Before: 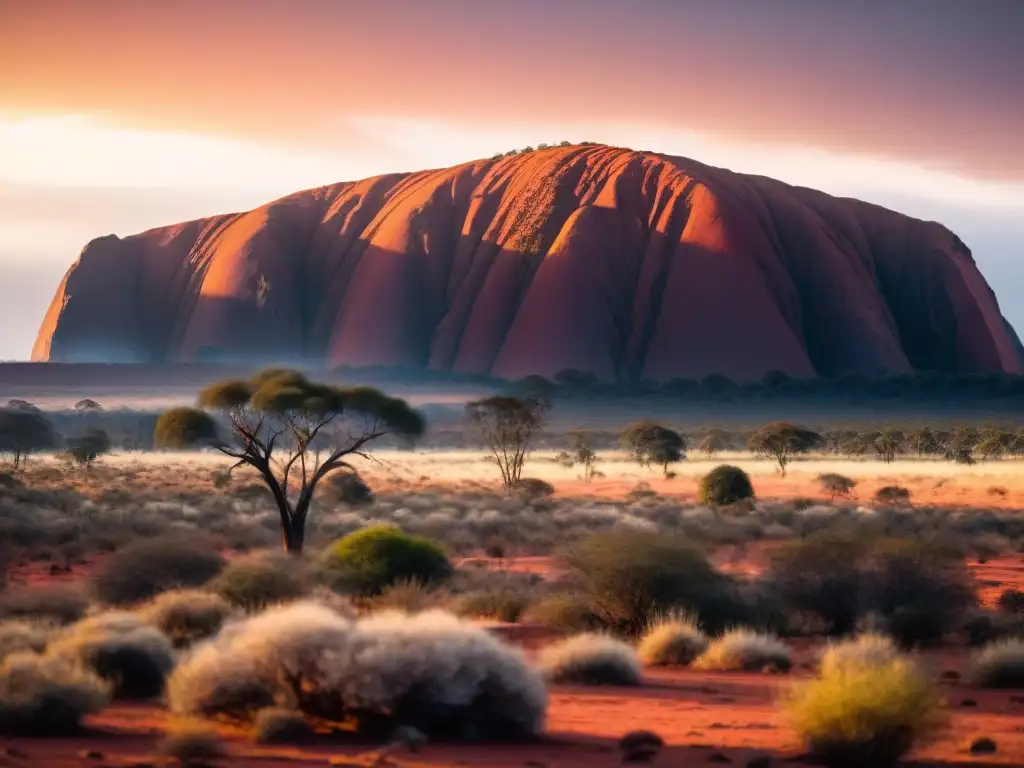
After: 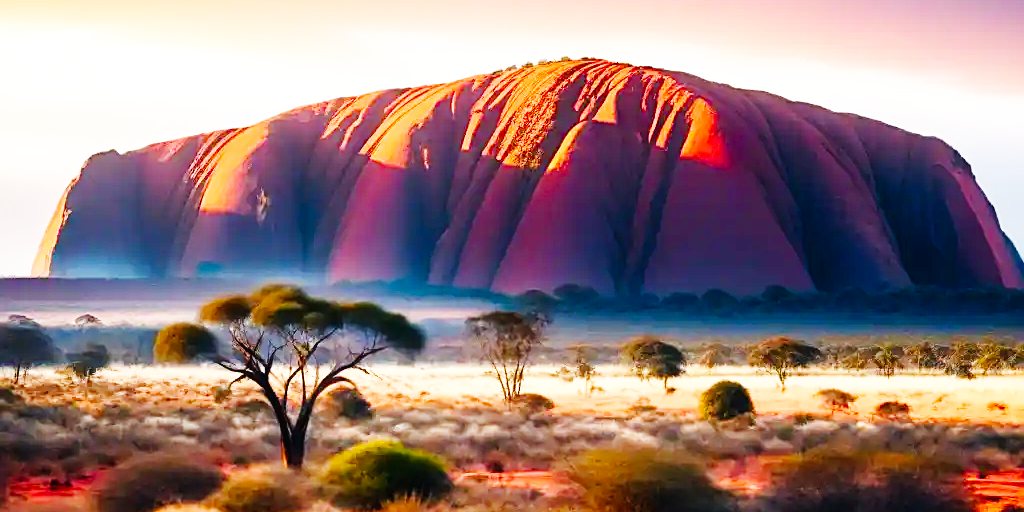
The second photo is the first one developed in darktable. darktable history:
crop: top 11.166%, bottom 22.168%
sharpen: on, module defaults
base curve: curves: ch0 [(0, 0.003) (0.001, 0.002) (0.006, 0.004) (0.02, 0.022) (0.048, 0.086) (0.094, 0.234) (0.162, 0.431) (0.258, 0.629) (0.385, 0.8) (0.548, 0.918) (0.751, 0.988) (1, 1)], preserve colors none
color balance rgb: perceptual saturation grading › global saturation 20%, perceptual saturation grading › highlights -25%, perceptual saturation grading › shadows 50%
